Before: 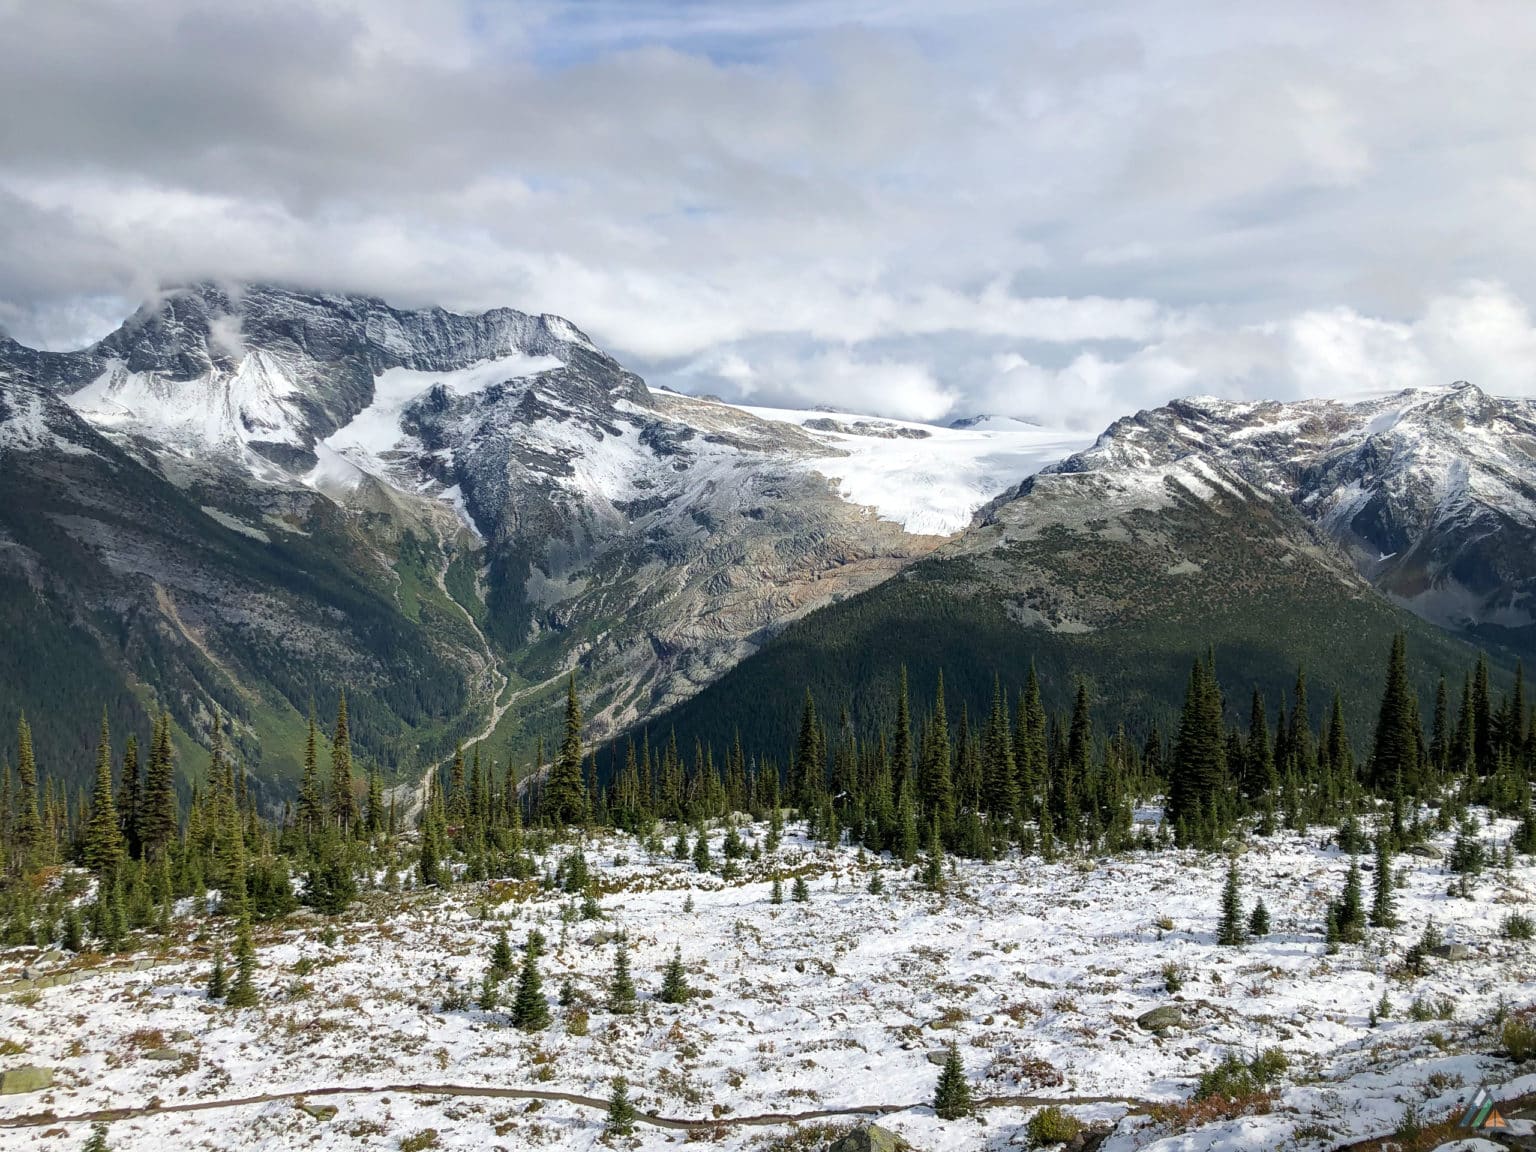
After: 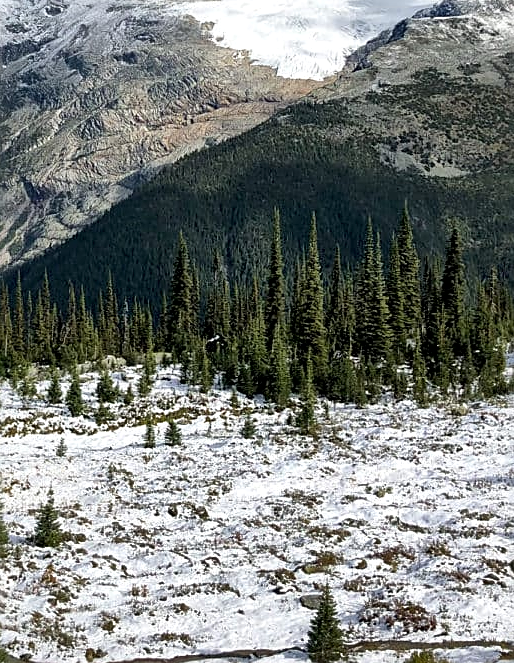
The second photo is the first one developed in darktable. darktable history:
local contrast: mode bilateral grid, contrast 20, coarseness 50, detail 158%, midtone range 0.2
shadows and highlights: low approximation 0.01, soften with gaussian
sharpen: on, module defaults
crop: left 40.852%, top 39.604%, right 25.631%, bottom 2.836%
